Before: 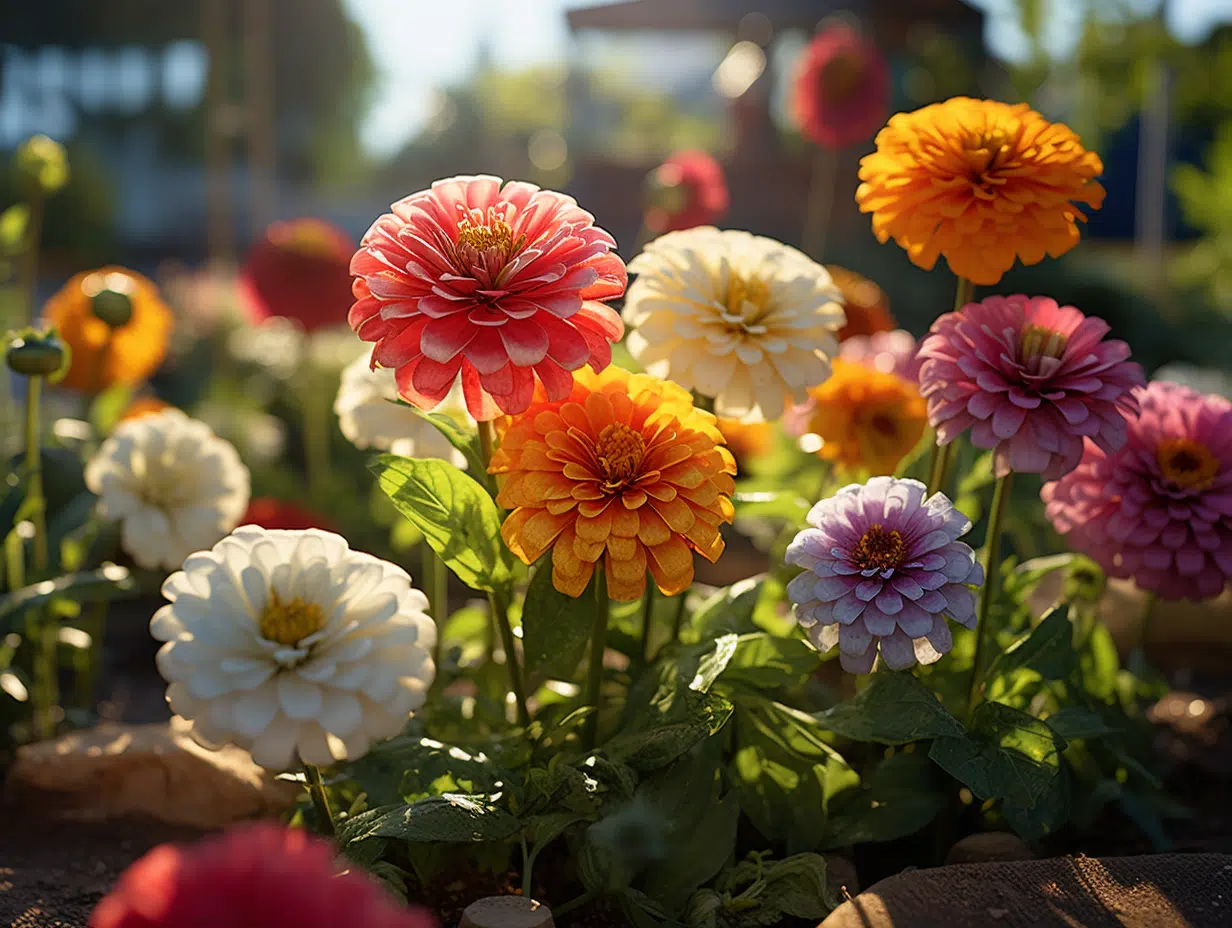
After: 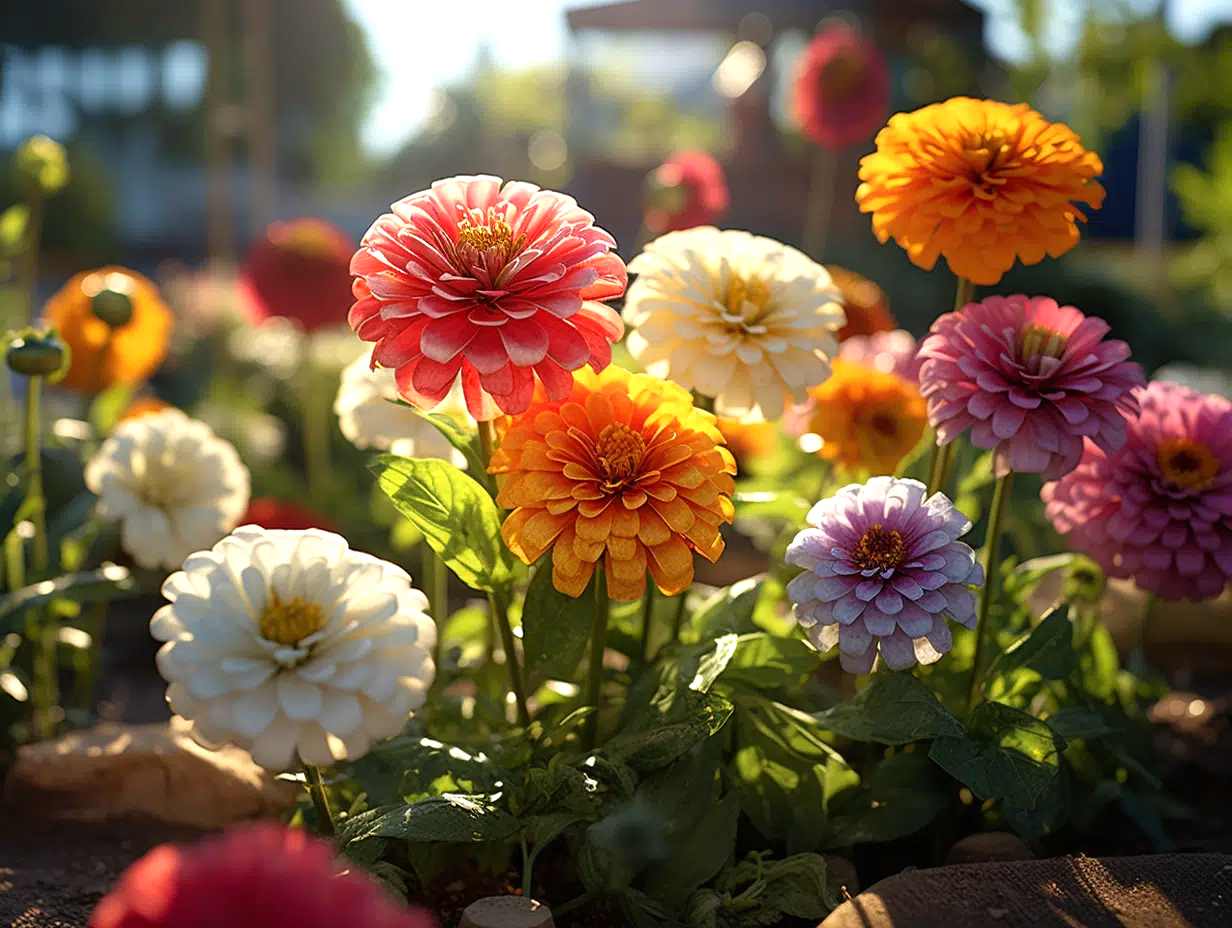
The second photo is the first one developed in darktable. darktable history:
tone equalizer: -8 EV -0.404 EV, -7 EV -0.422 EV, -6 EV -0.339 EV, -5 EV -0.242 EV, -3 EV 0.222 EV, -2 EV 0.33 EV, -1 EV 0.369 EV, +0 EV 0.441 EV, smoothing diameter 24.8%, edges refinement/feathering 6.52, preserve details guided filter
